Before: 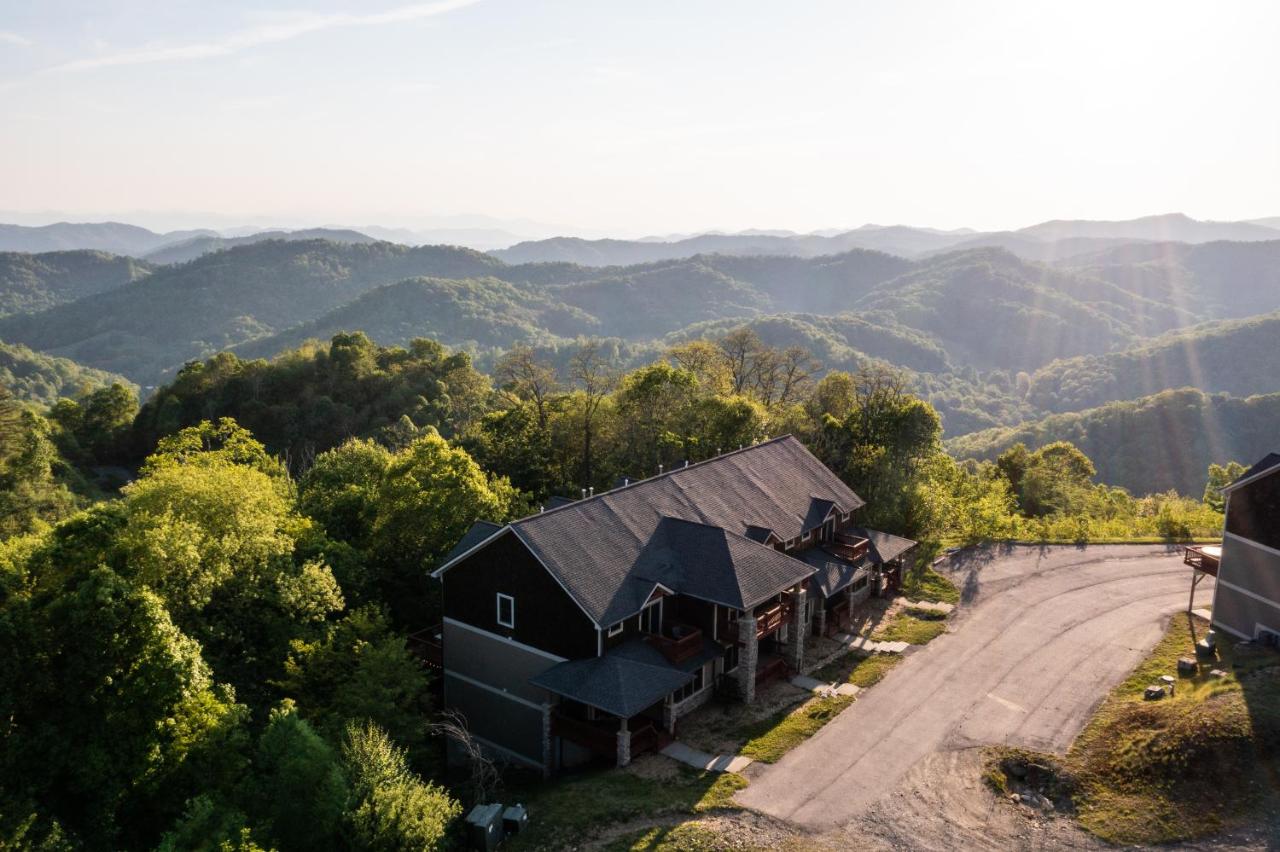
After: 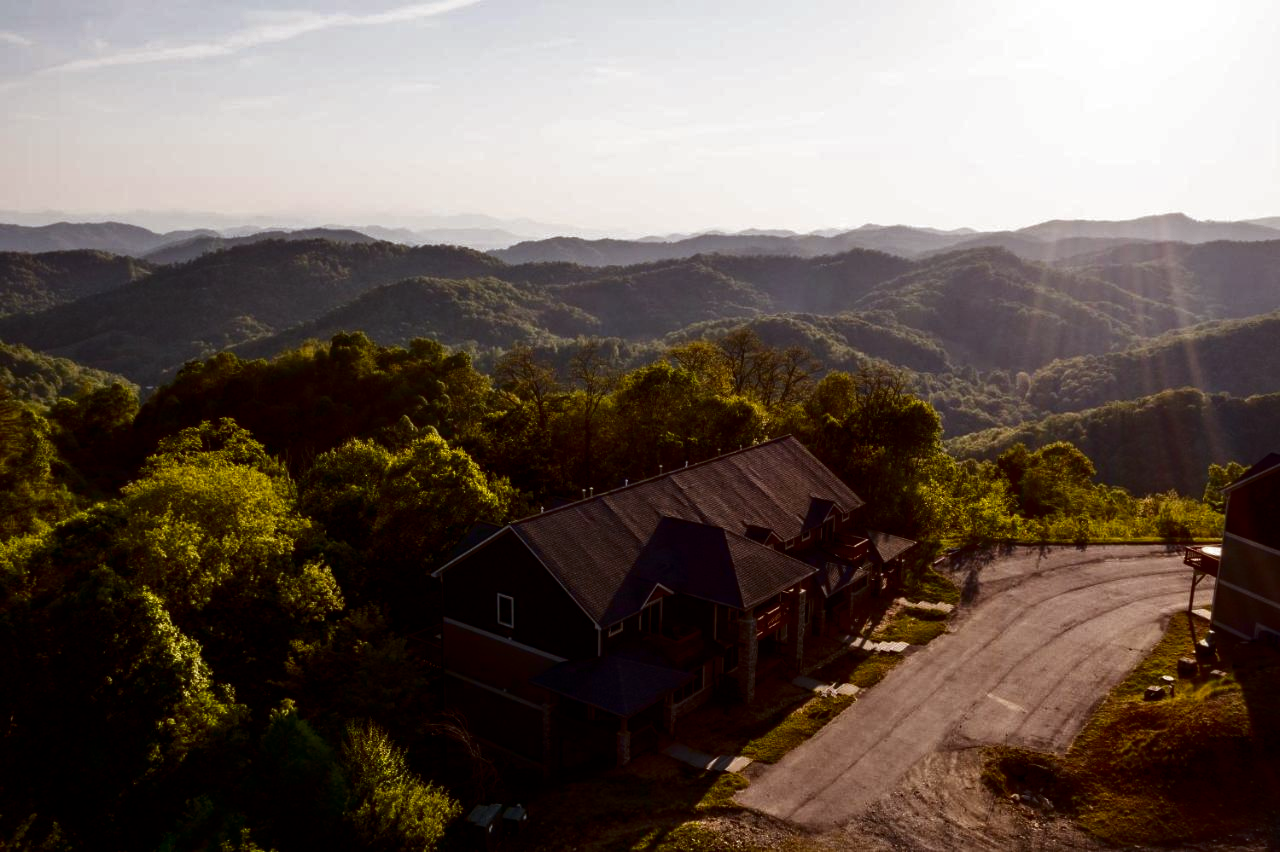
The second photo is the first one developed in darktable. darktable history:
rgb levels: mode RGB, independent channels, levels [[0, 0.5, 1], [0, 0.521, 1], [0, 0.536, 1]]
contrast brightness saturation: brightness -0.52
